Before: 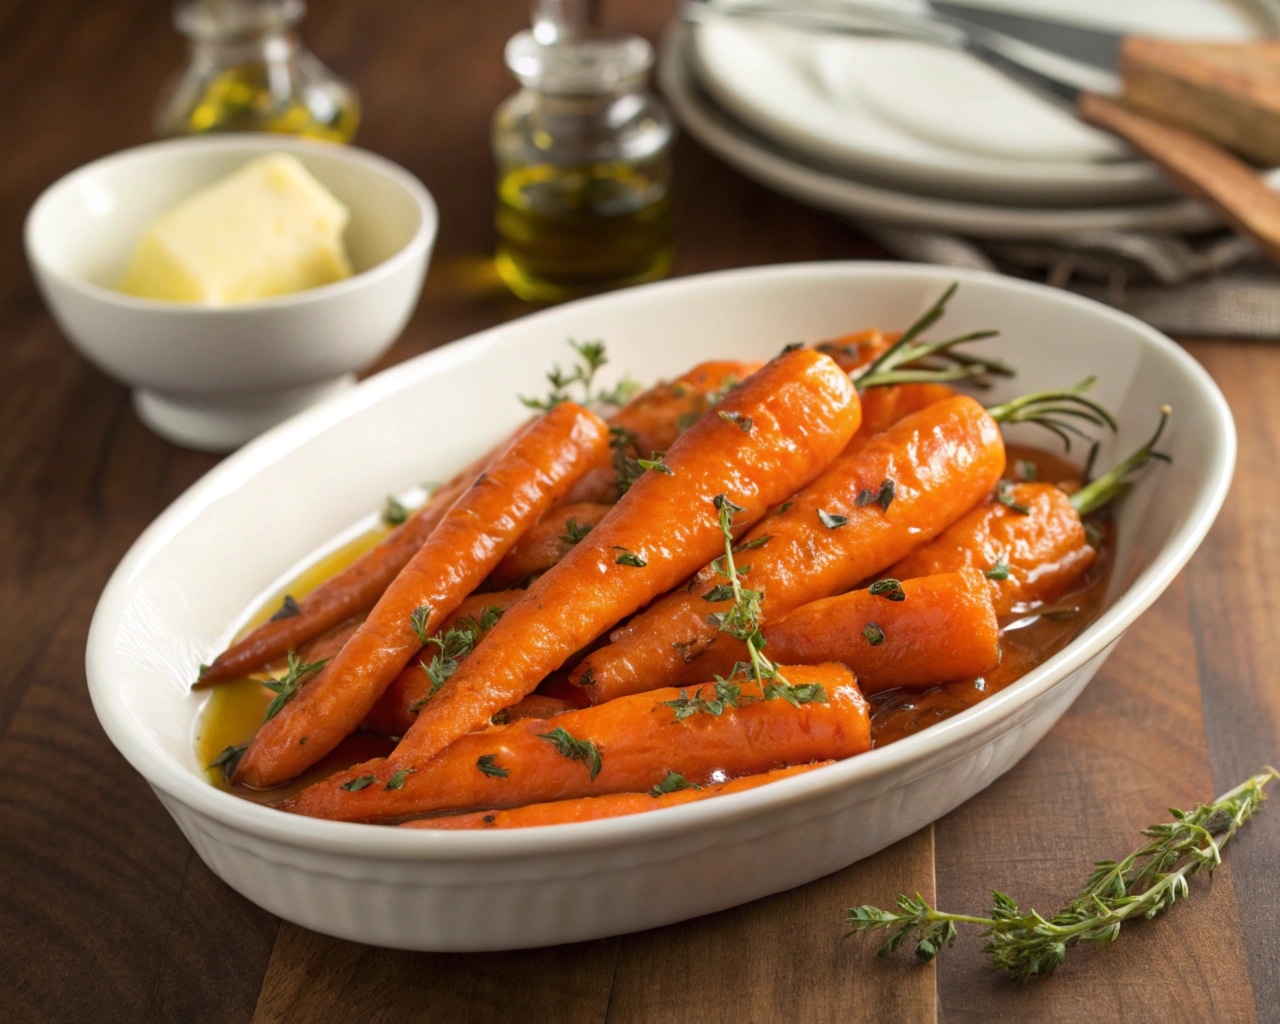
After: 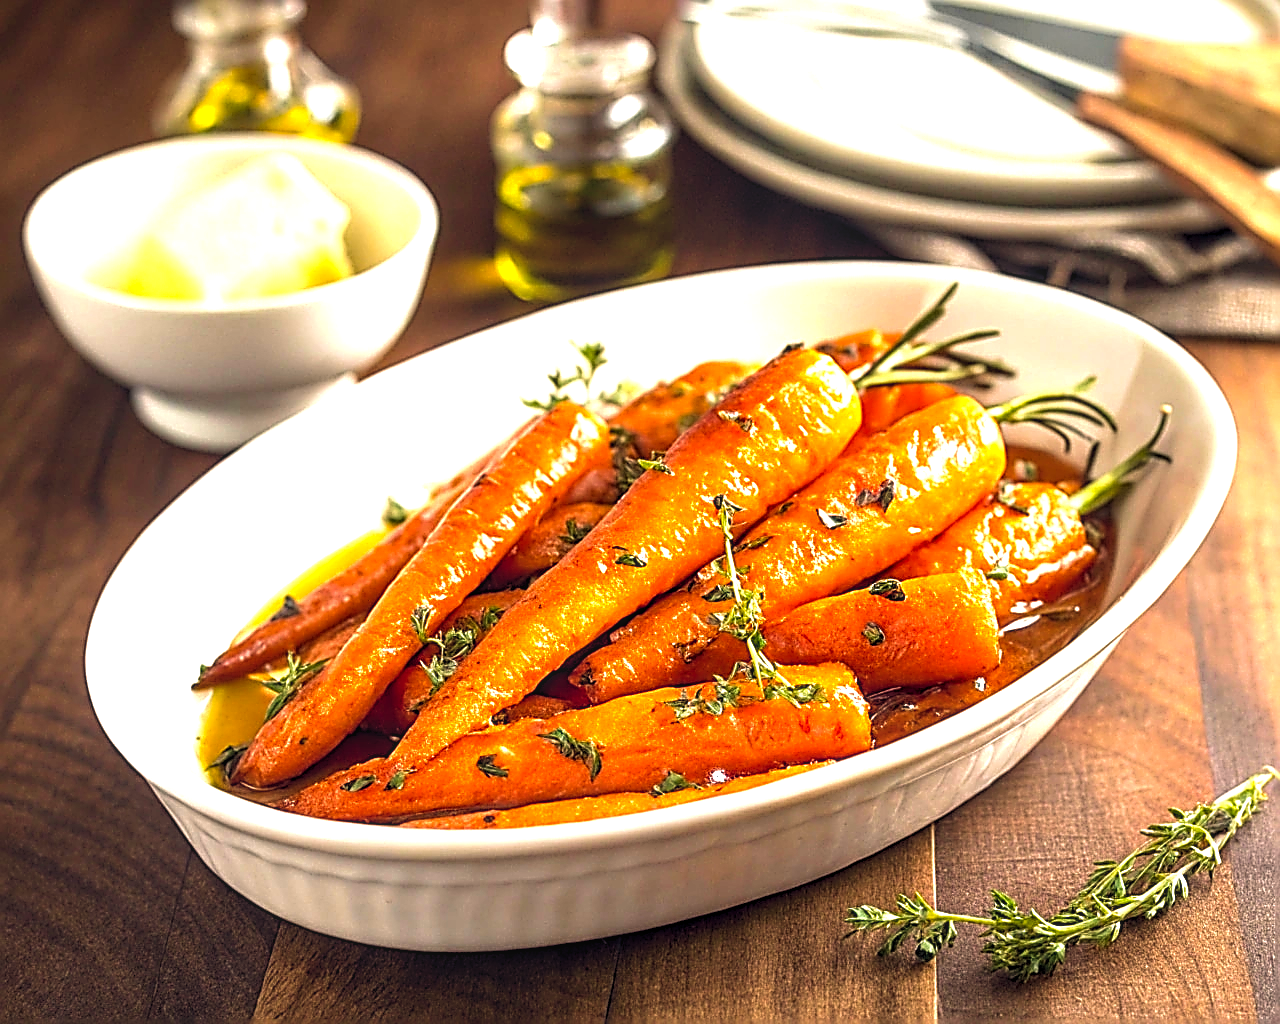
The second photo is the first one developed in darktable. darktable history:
sharpen: amount 2
velvia: on, module defaults
local contrast: on, module defaults
color balance rgb: shadows lift › hue 87.51°, highlights gain › chroma 1.62%, highlights gain › hue 55.1°, global offset › chroma 0.06%, global offset › hue 253.66°, linear chroma grading › global chroma 0.5%, perceptual saturation grading › global saturation 16.38%
levels: levels [0.012, 0.367, 0.697]
